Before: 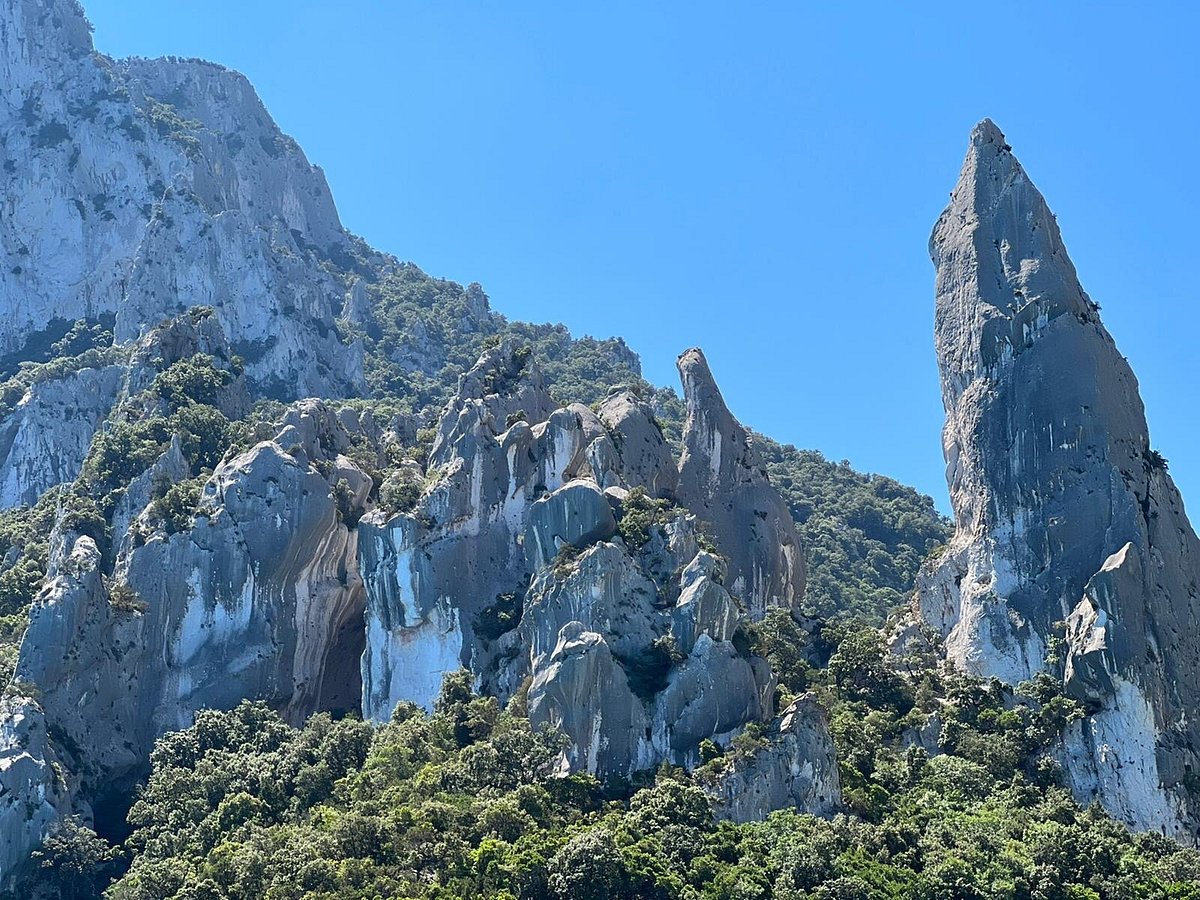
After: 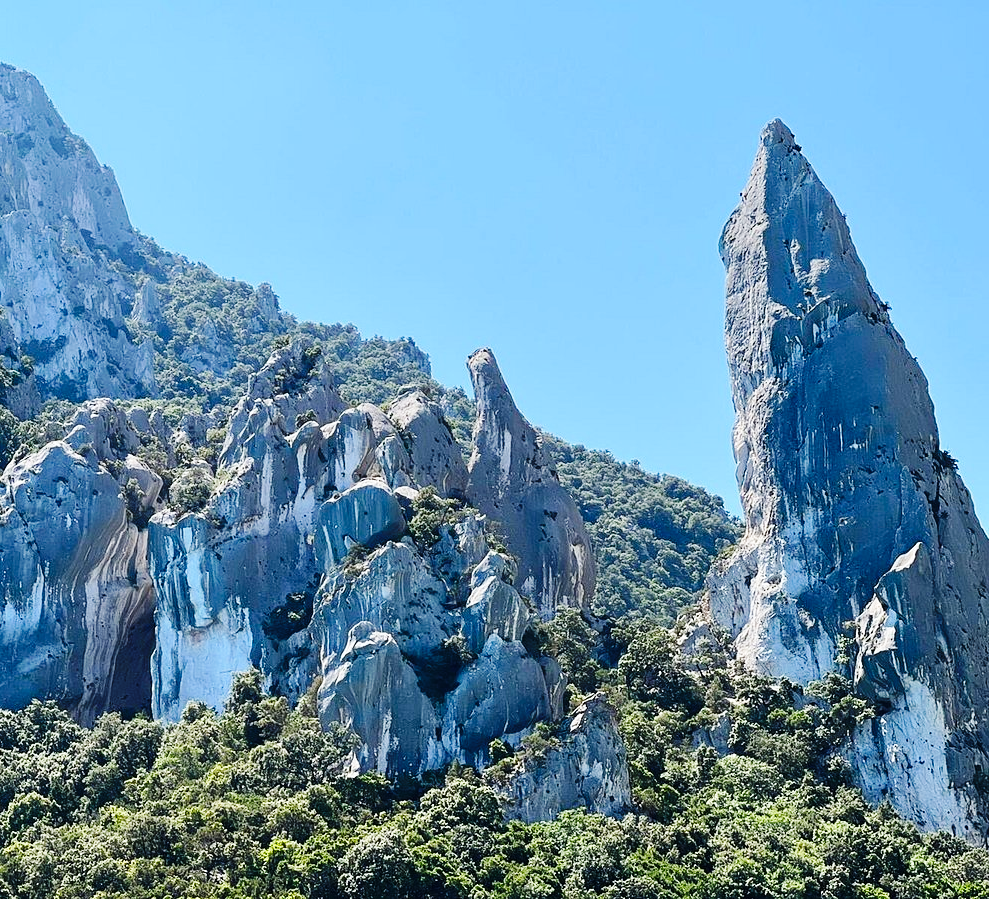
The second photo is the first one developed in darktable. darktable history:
base curve: curves: ch0 [(0, 0) (0.036, 0.025) (0.121, 0.166) (0.206, 0.329) (0.605, 0.79) (1, 1)], preserve colors none
color balance rgb: perceptual saturation grading › global saturation -1%
crop: left 17.582%, bottom 0.031%
